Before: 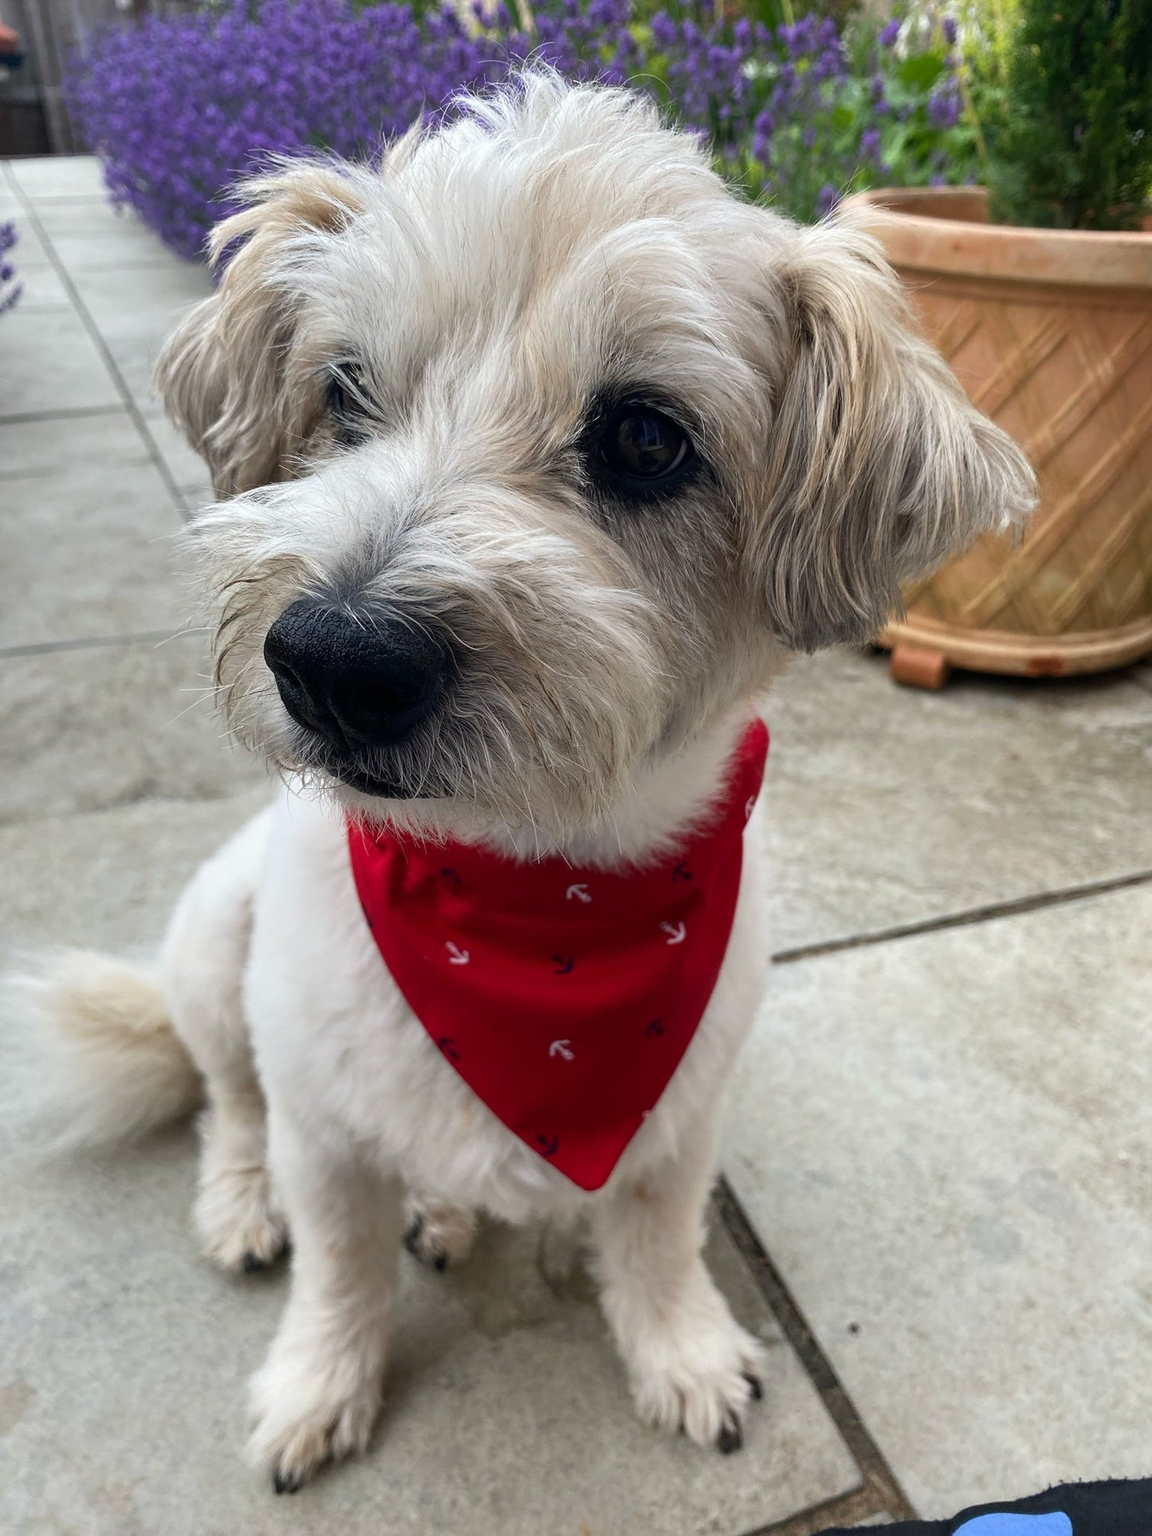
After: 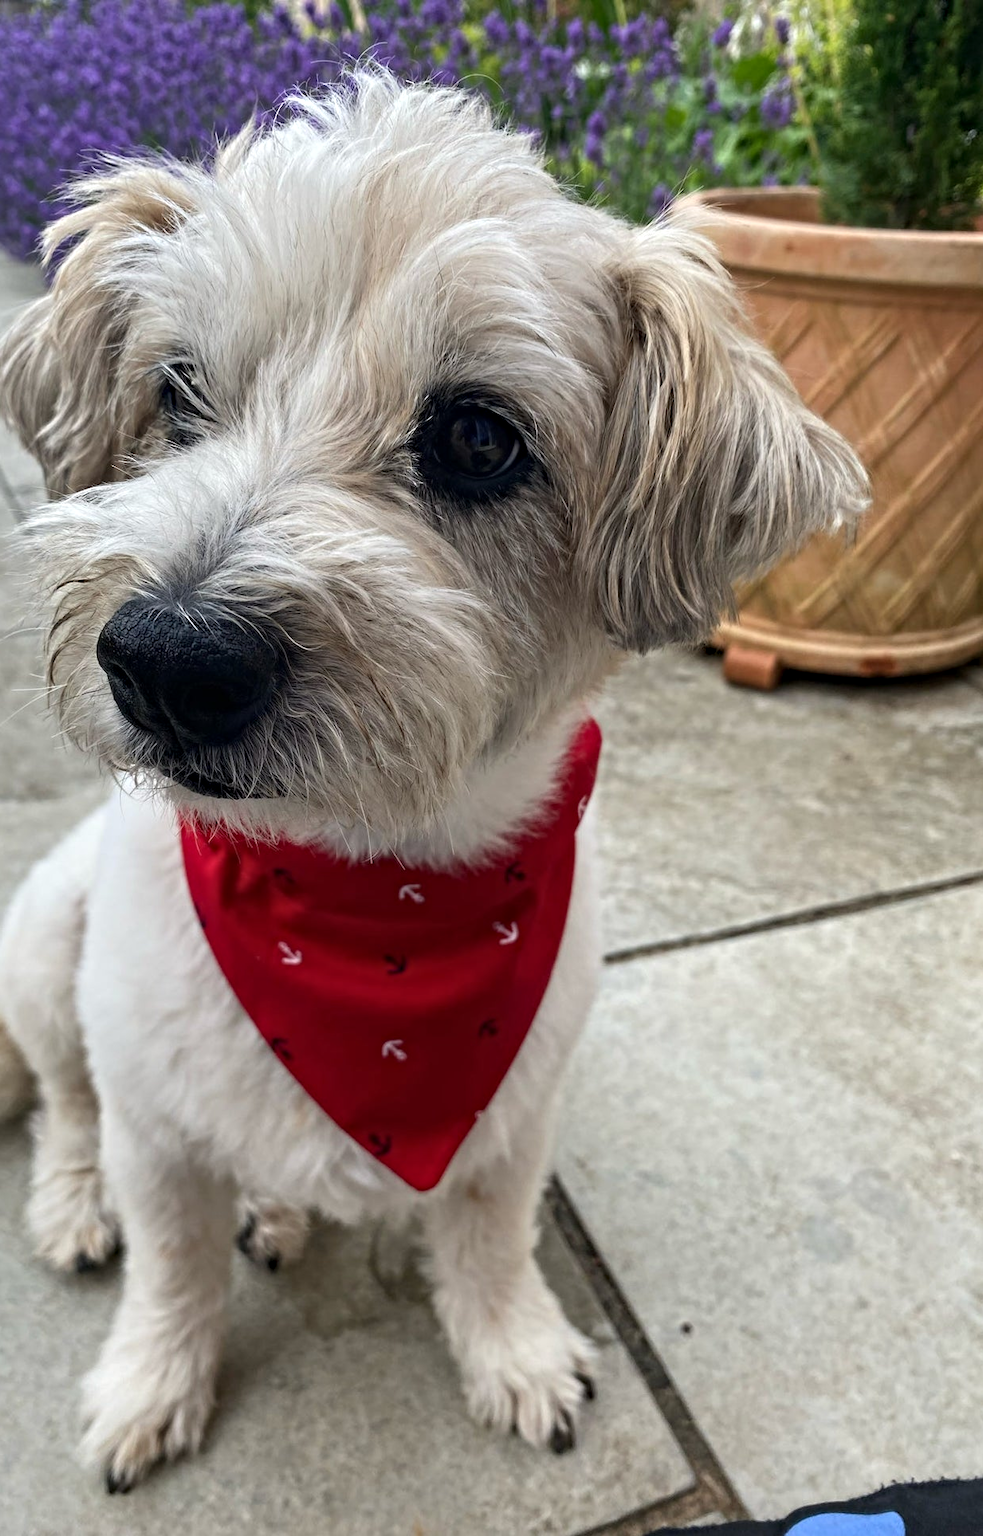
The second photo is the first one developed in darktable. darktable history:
crop and rotate: left 14.584%
contrast equalizer: y [[0.5, 0.5, 0.501, 0.63, 0.504, 0.5], [0.5 ×6], [0.5 ×6], [0 ×6], [0 ×6]]
